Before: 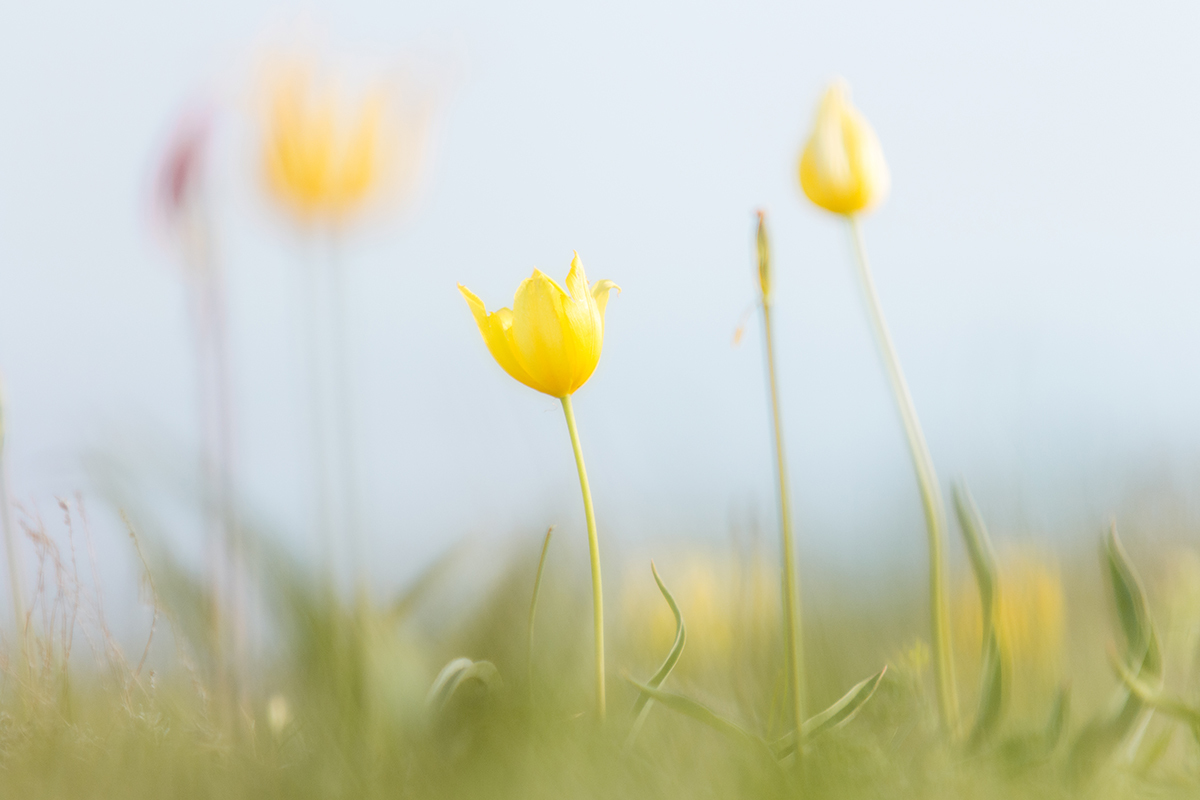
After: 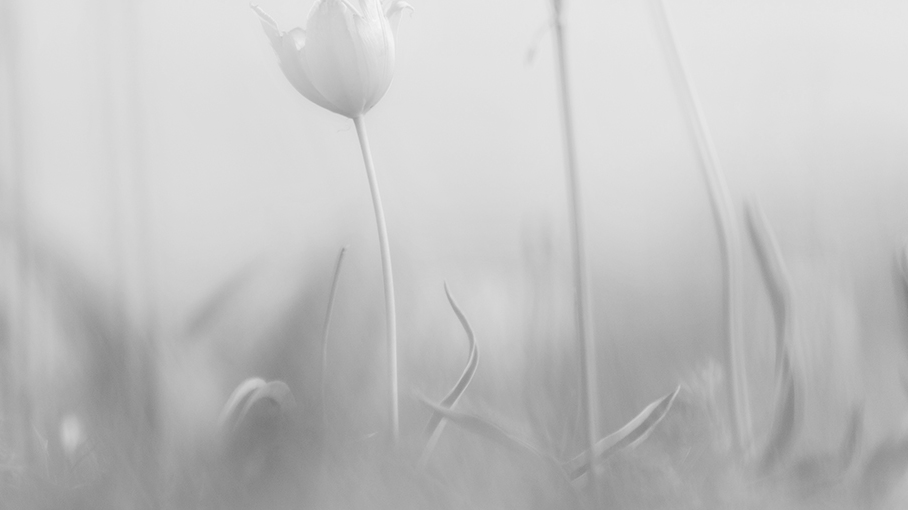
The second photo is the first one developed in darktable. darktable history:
crop and rotate: left 17.299%, top 35.115%, right 7.015%, bottom 1.024%
white balance: red 0.766, blue 1.537
monochrome: on, module defaults
contrast brightness saturation: brightness 0.09, saturation 0.19
